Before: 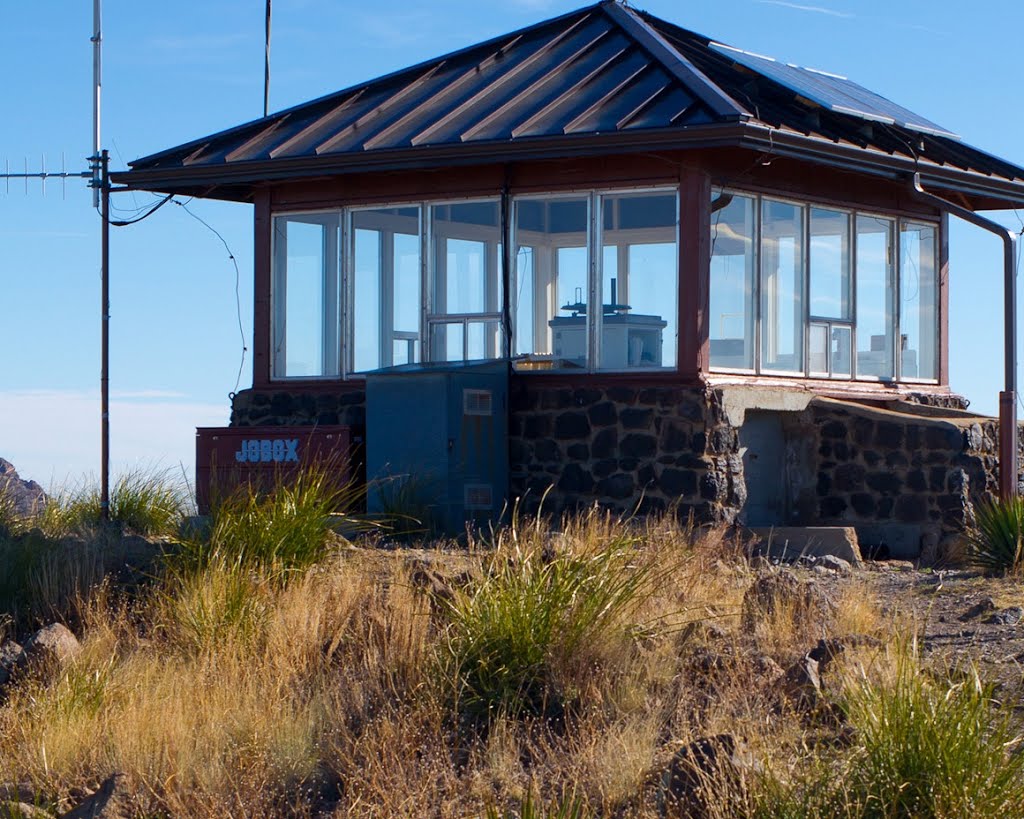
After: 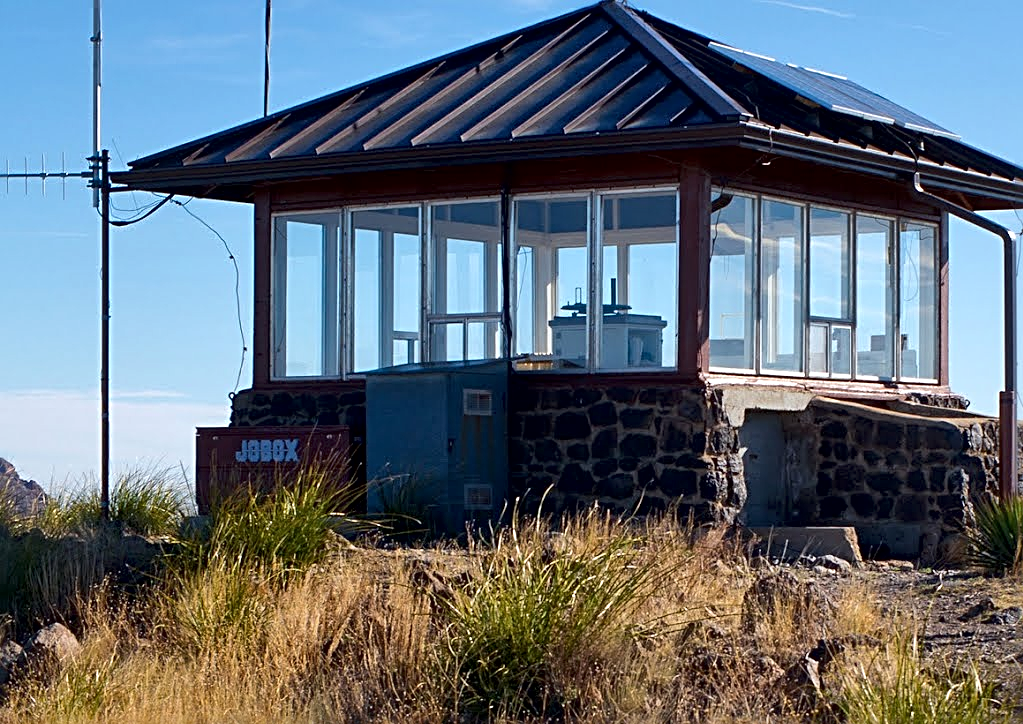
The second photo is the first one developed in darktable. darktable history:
exposure: compensate highlight preservation false
sharpen: radius 3.119
local contrast: mode bilateral grid, contrast 50, coarseness 50, detail 150%, midtone range 0.2
color correction: highlights a* -0.182, highlights b* -0.124
crop and rotate: top 0%, bottom 11.49%
